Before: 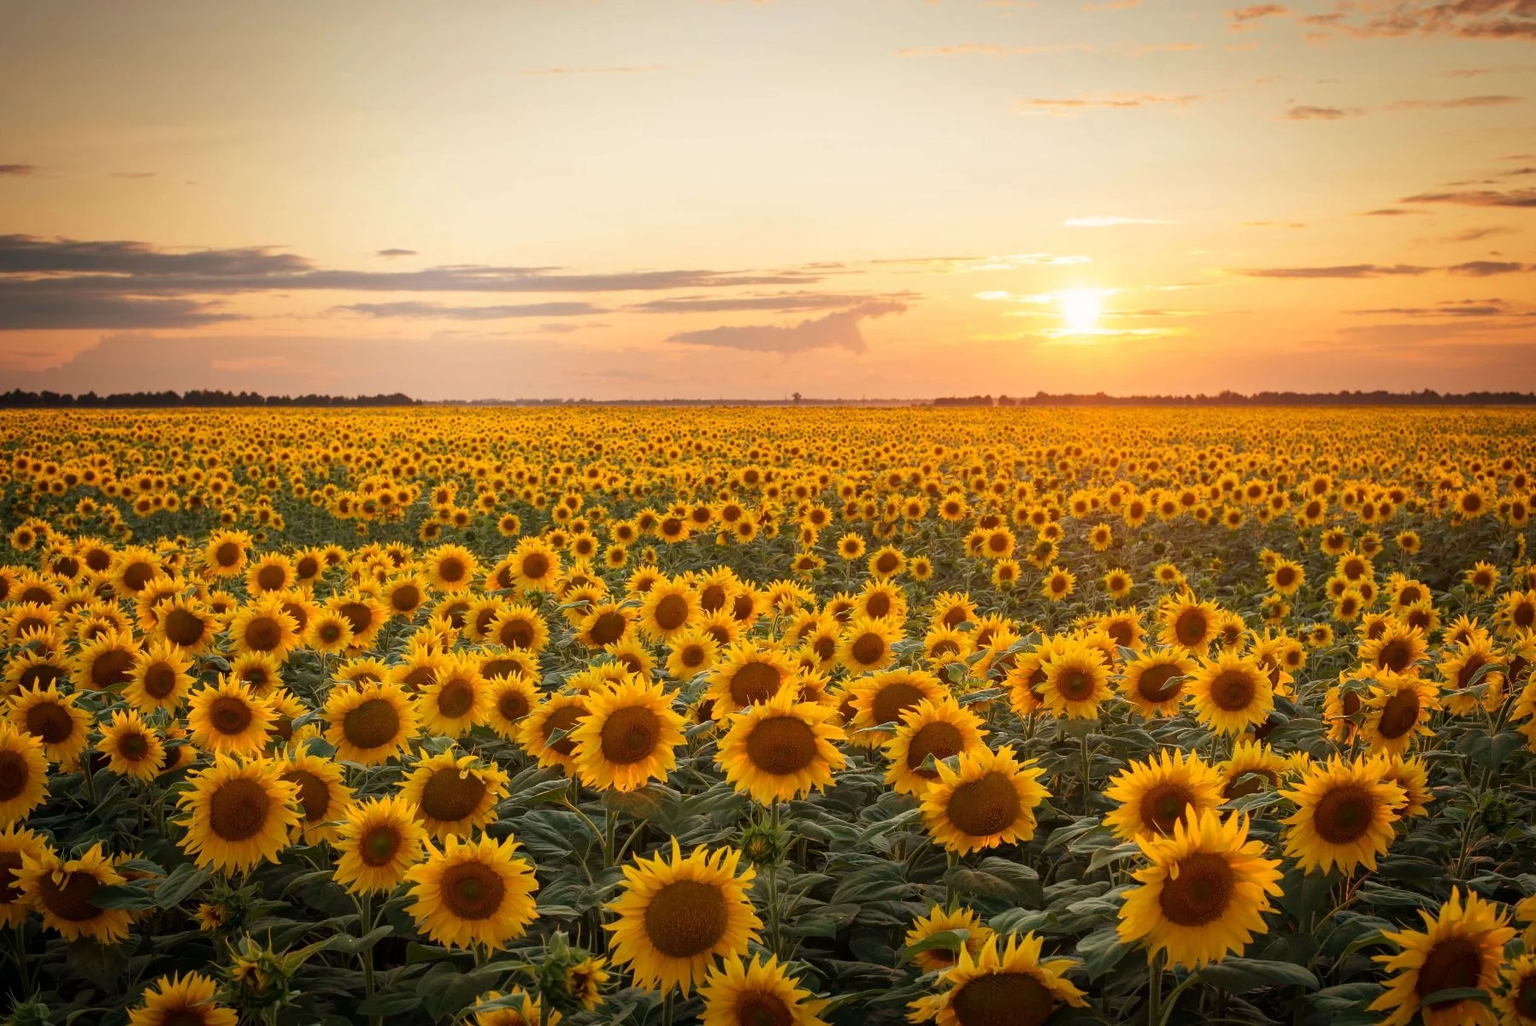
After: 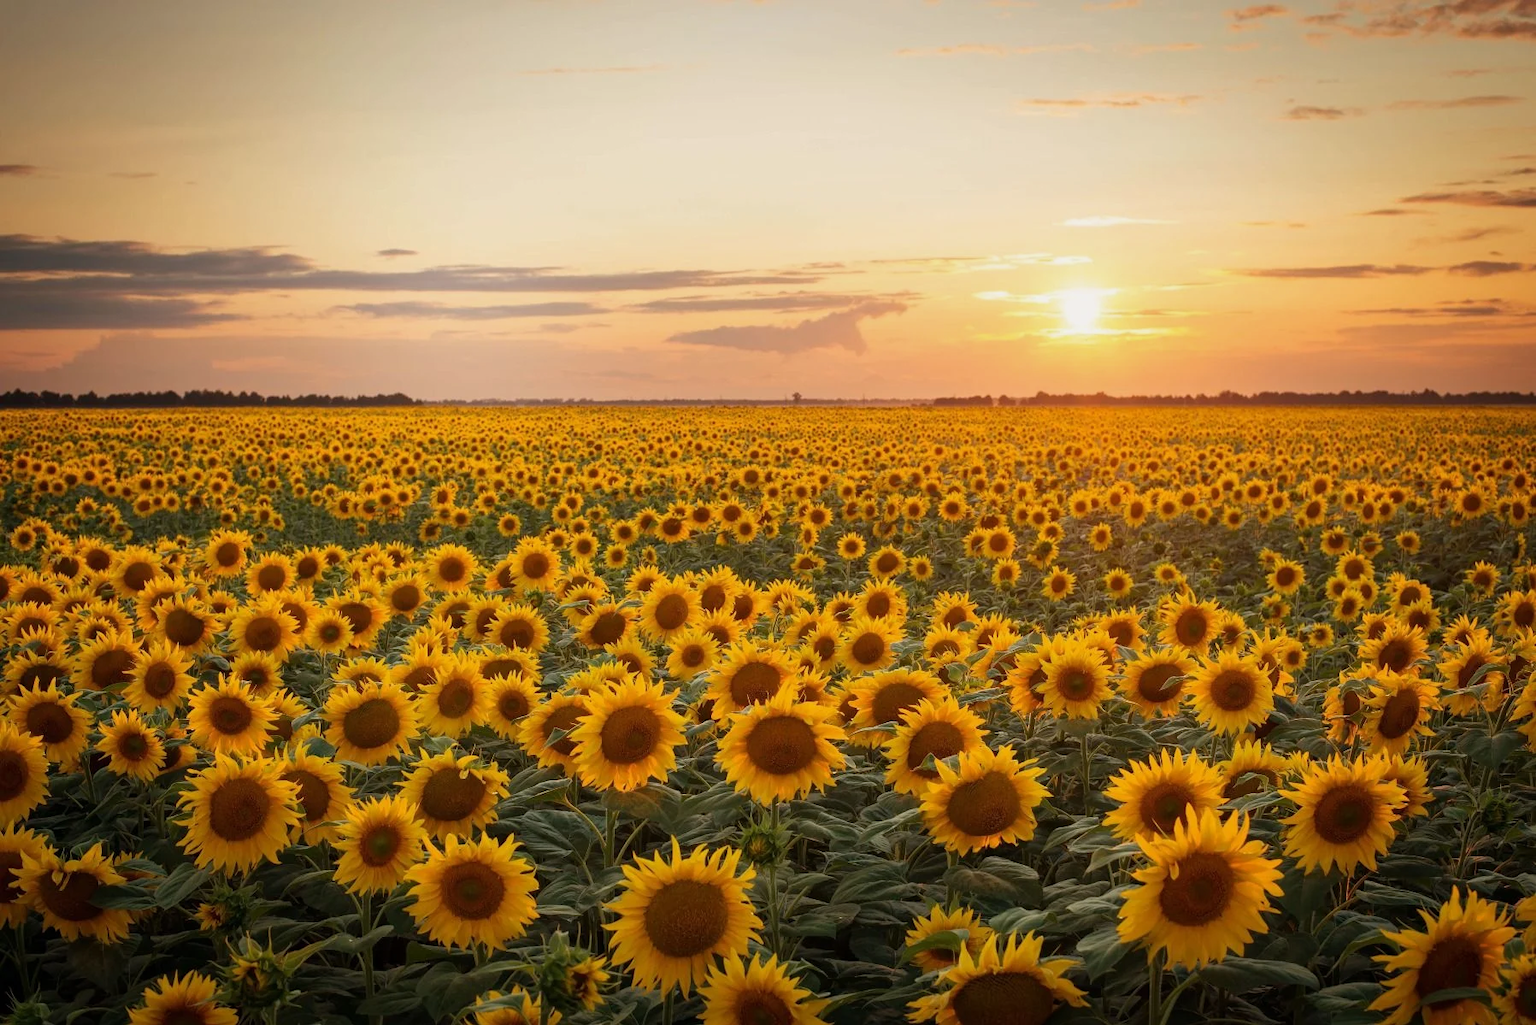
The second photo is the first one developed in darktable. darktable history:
exposure: exposure -0.171 EV, compensate highlight preservation false
